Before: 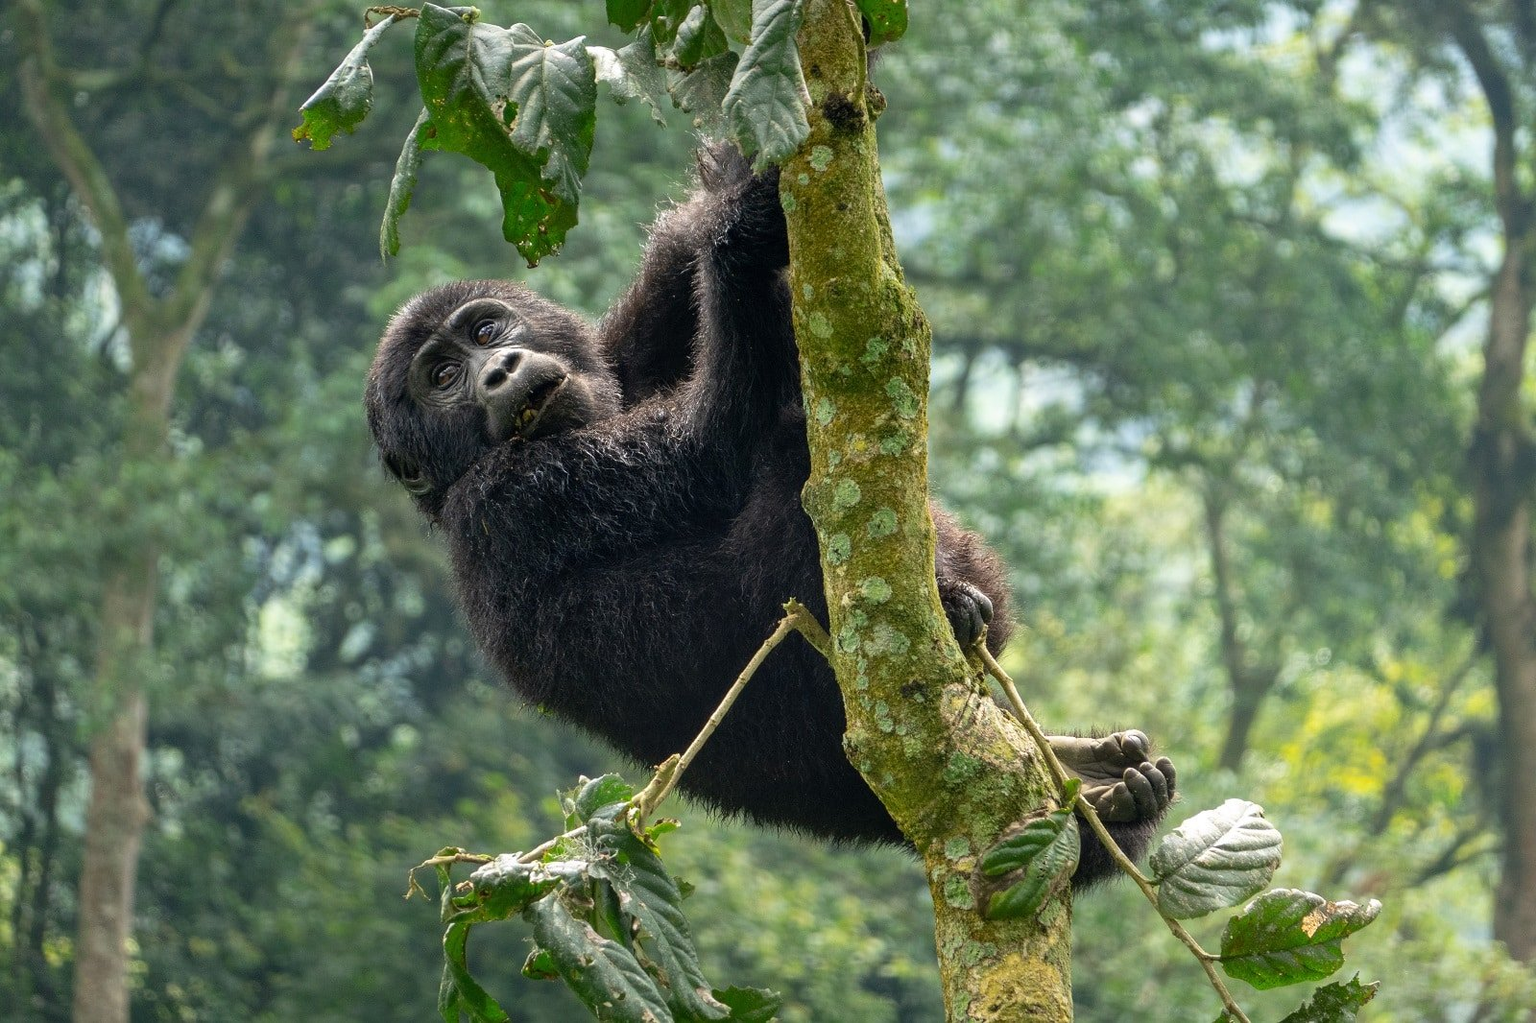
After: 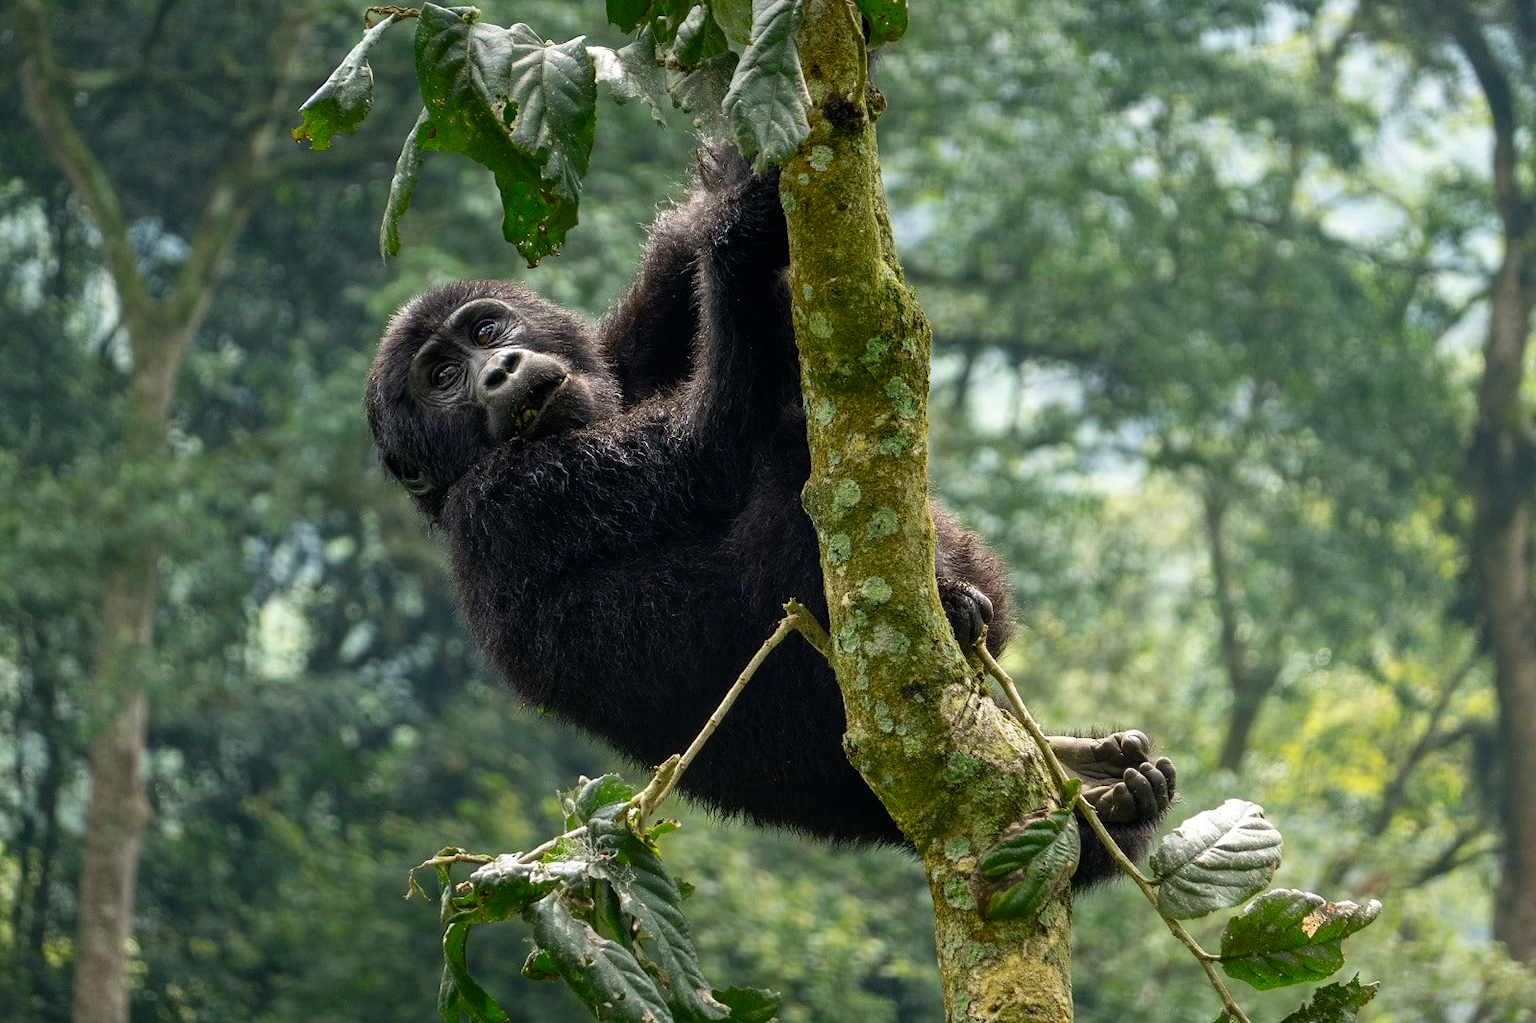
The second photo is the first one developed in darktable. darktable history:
color balance rgb: power › luminance -14.852%, perceptual saturation grading › global saturation 0.156%, perceptual saturation grading › highlights -14.772%, perceptual saturation grading › shadows 24.253%, global vibrance 14.234%
